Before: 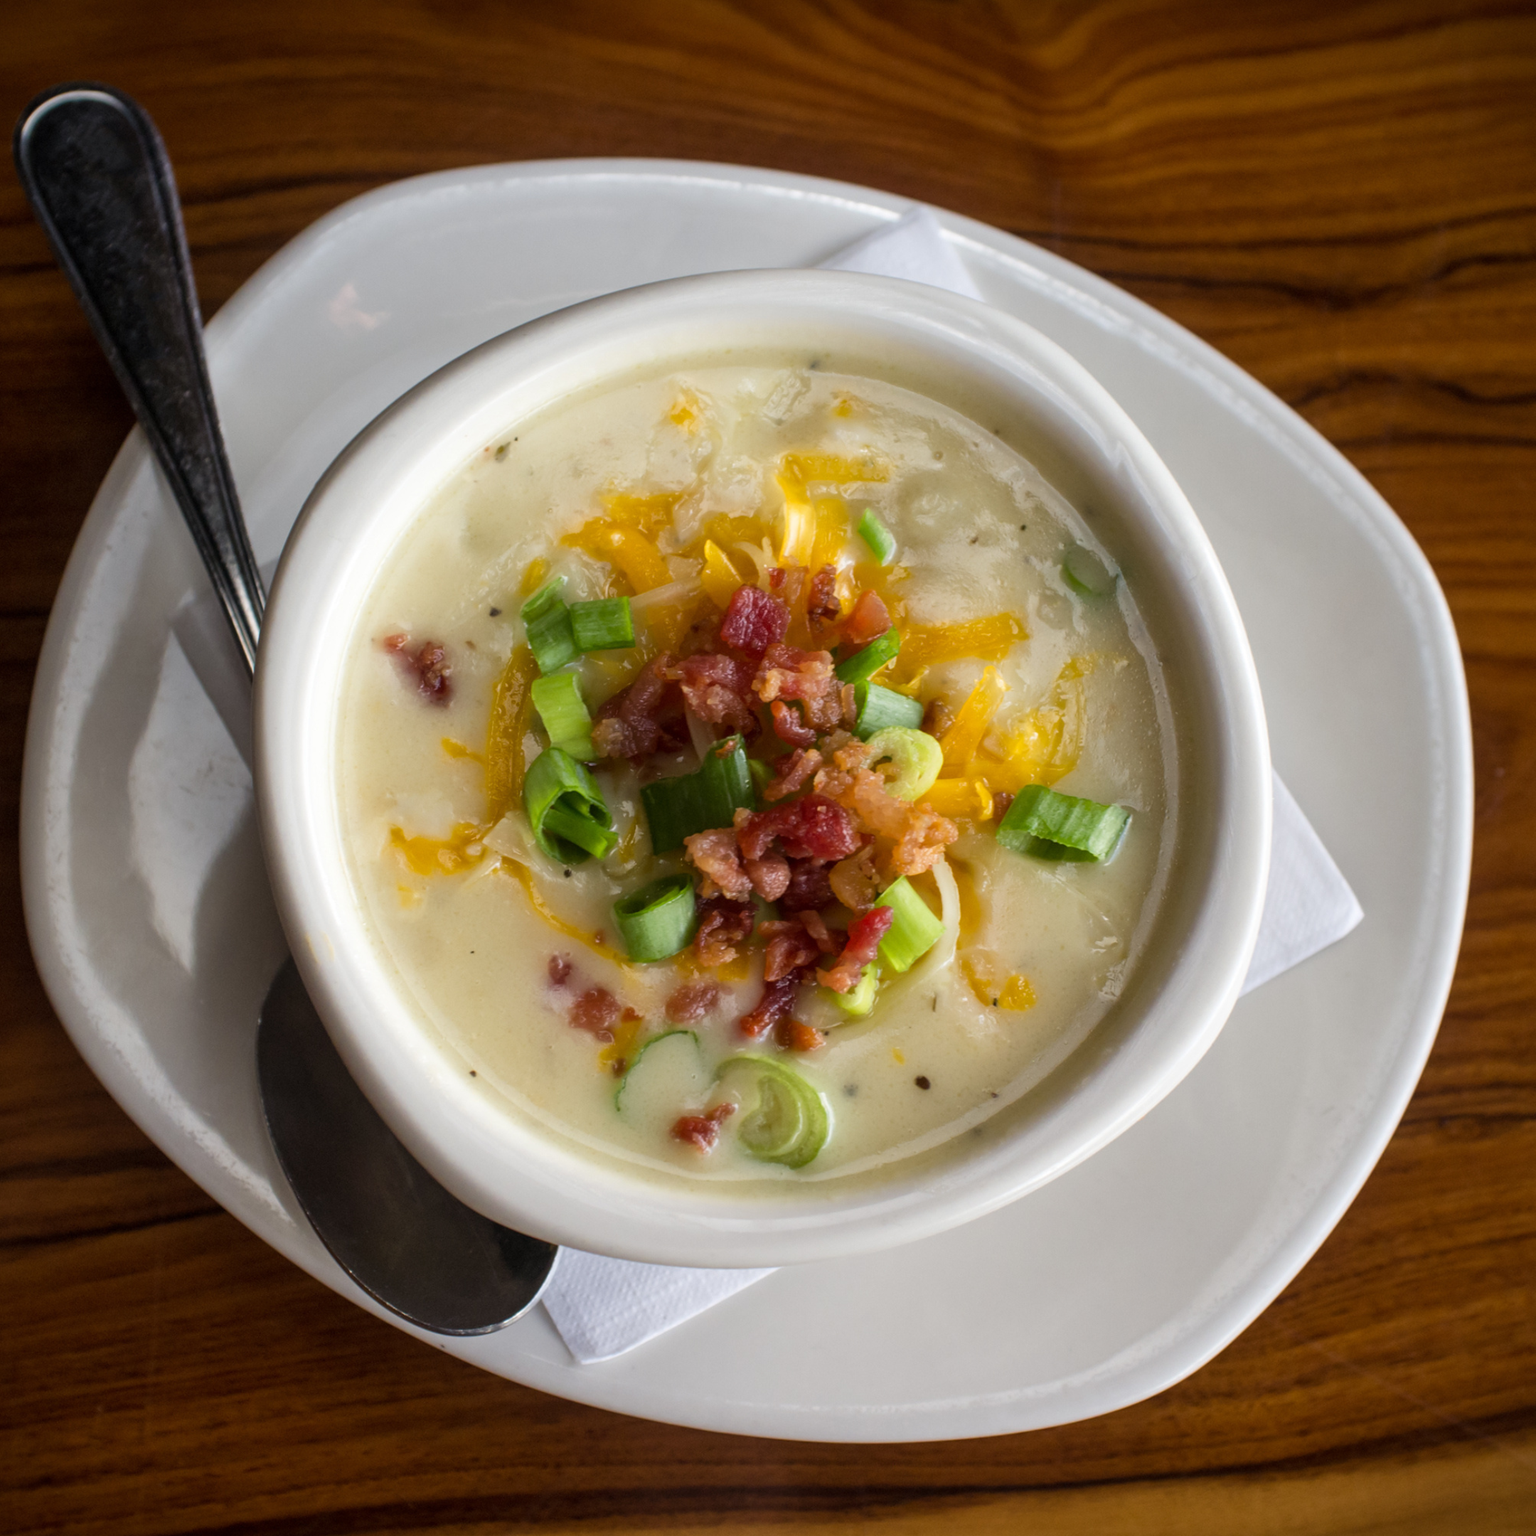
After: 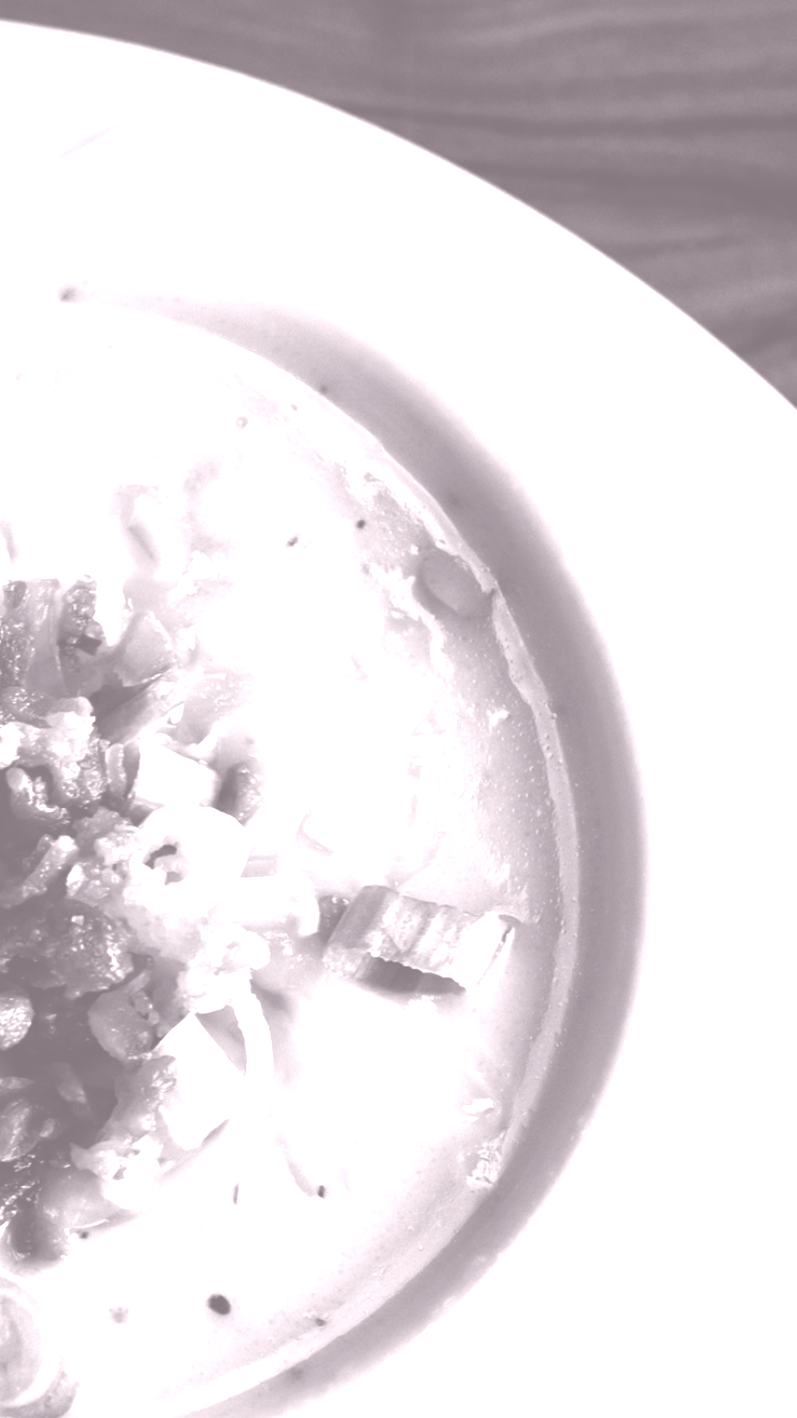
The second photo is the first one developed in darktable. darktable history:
colorize: hue 25.2°, saturation 83%, source mix 82%, lightness 79%, version 1
crop and rotate: left 49.936%, top 10.094%, right 13.136%, bottom 24.256%
tone curve: curves: ch0 [(0, 0) (0.003, 0.007) (0.011, 0.009) (0.025, 0.01) (0.044, 0.012) (0.069, 0.013) (0.1, 0.014) (0.136, 0.021) (0.177, 0.038) (0.224, 0.06) (0.277, 0.099) (0.335, 0.16) (0.399, 0.227) (0.468, 0.329) (0.543, 0.45) (0.623, 0.594) (0.709, 0.756) (0.801, 0.868) (0.898, 0.971) (1, 1)], preserve colors none
